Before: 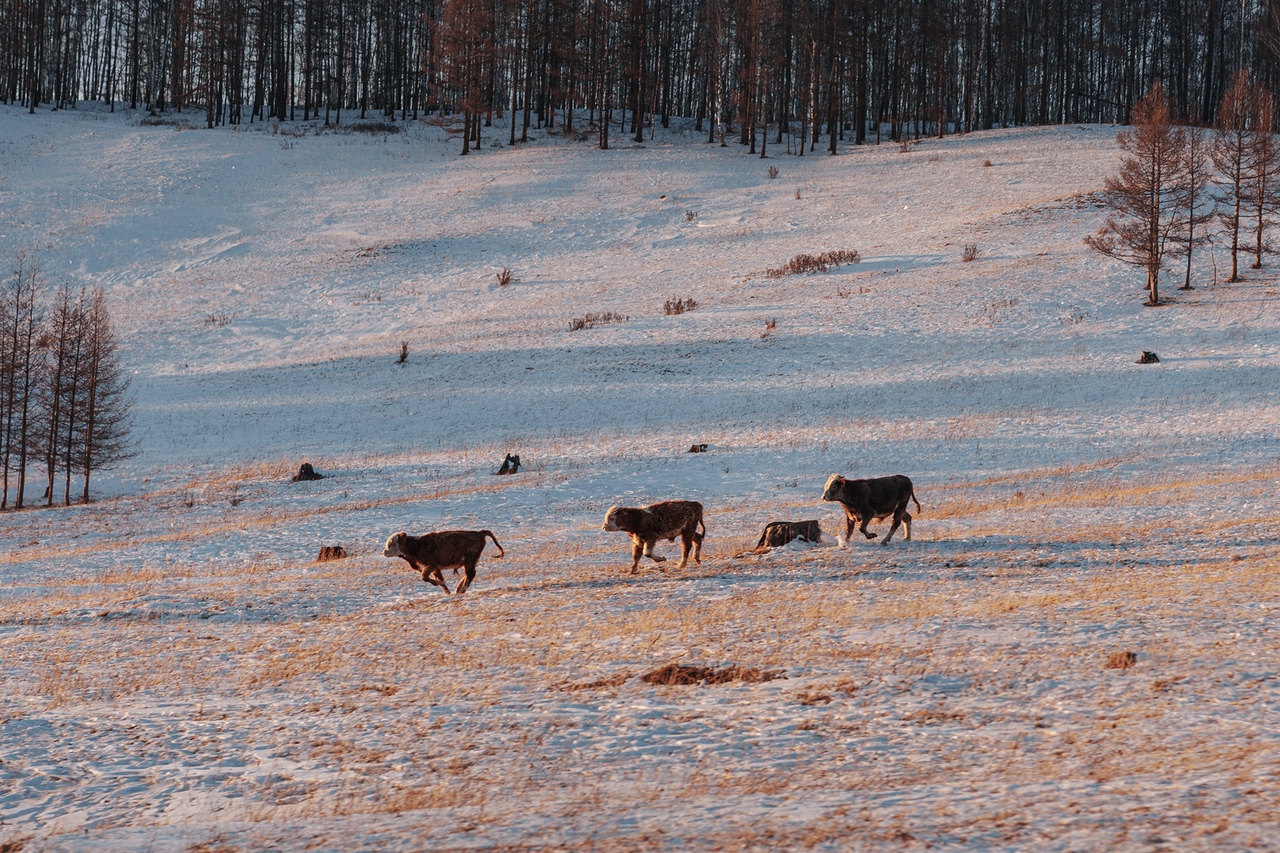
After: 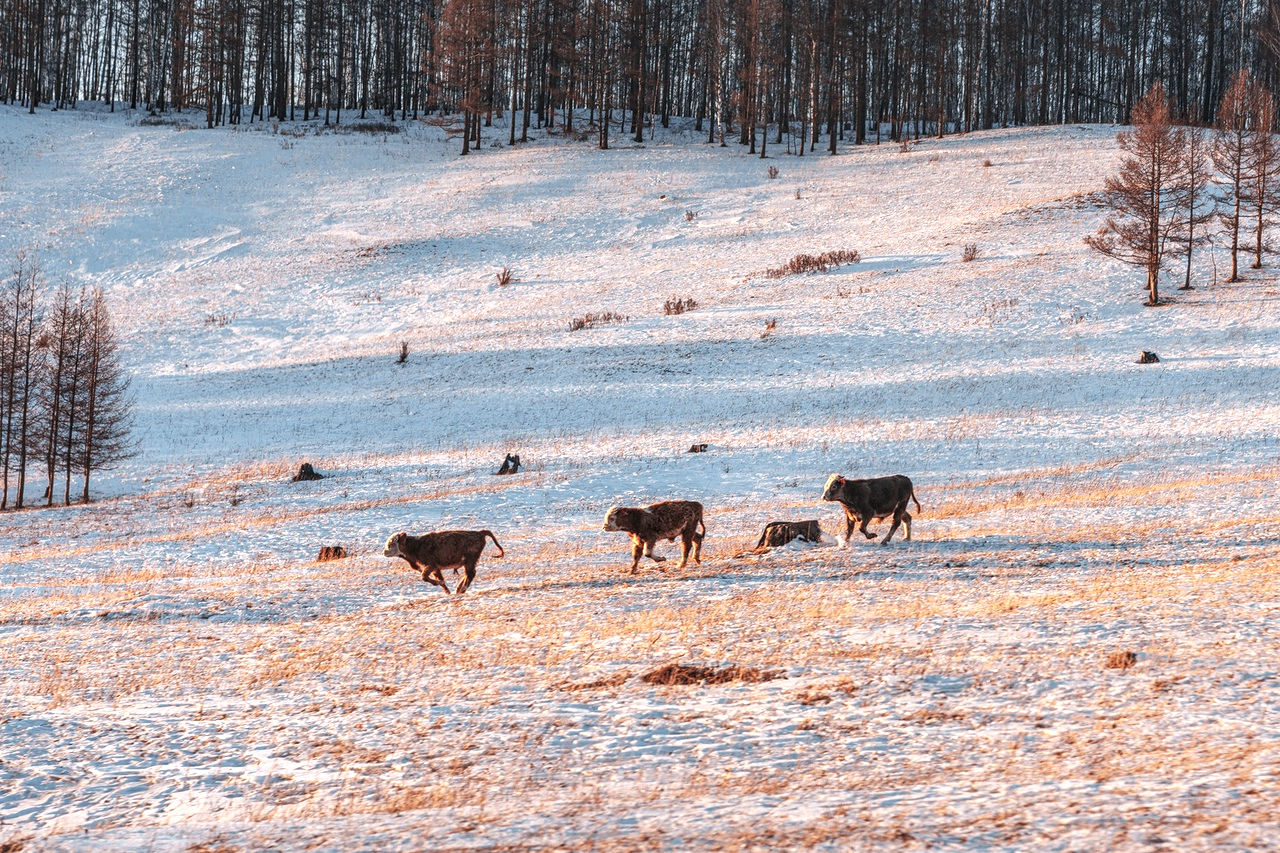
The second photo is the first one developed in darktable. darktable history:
exposure: black level correction 0, exposure 0.9 EV, compensate highlight preservation false
local contrast: on, module defaults
